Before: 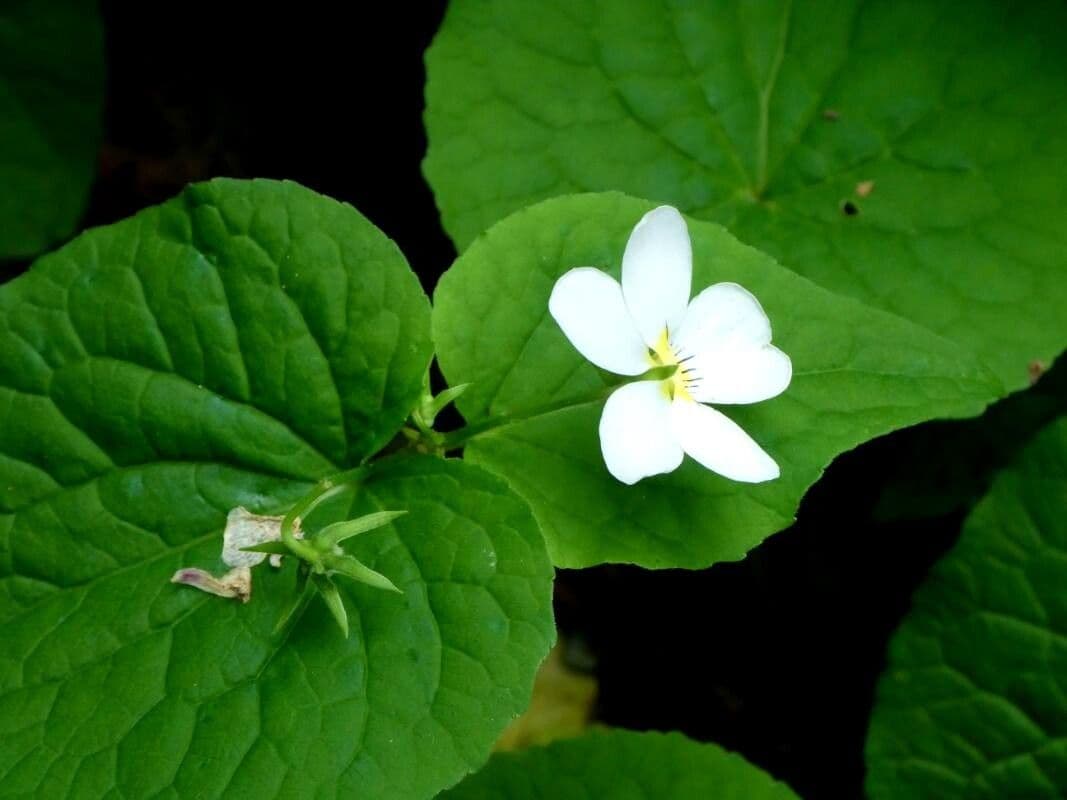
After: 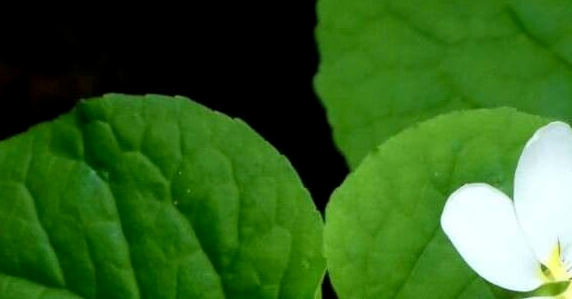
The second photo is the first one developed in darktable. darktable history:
exposure: black level correction 0.001, compensate exposure bias true, compensate highlight preservation false
crop: left 10.165%, top 10.543%, right 36.189%, bottom 51.992%
